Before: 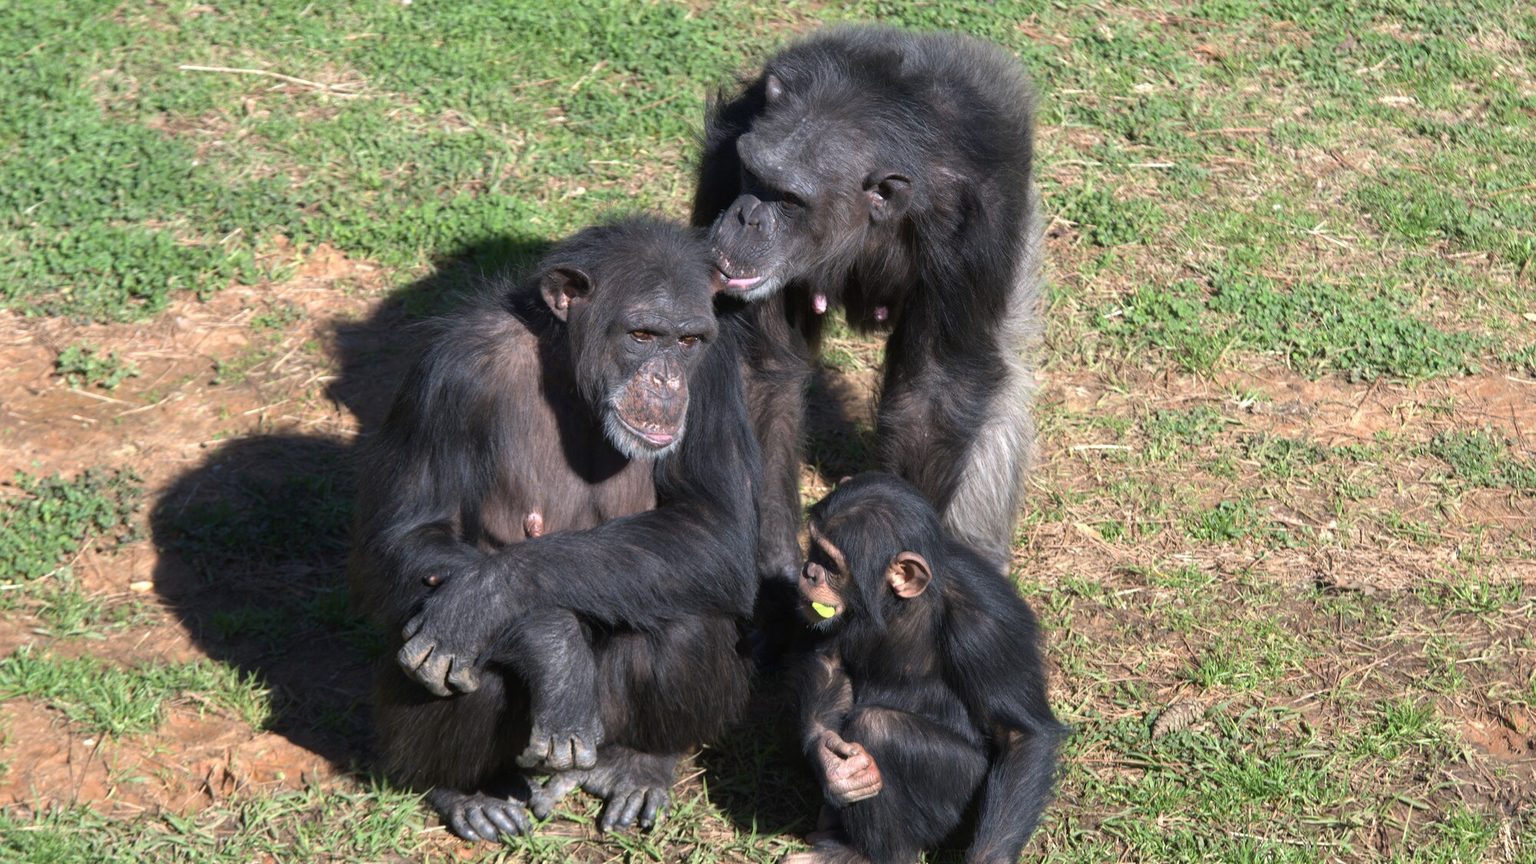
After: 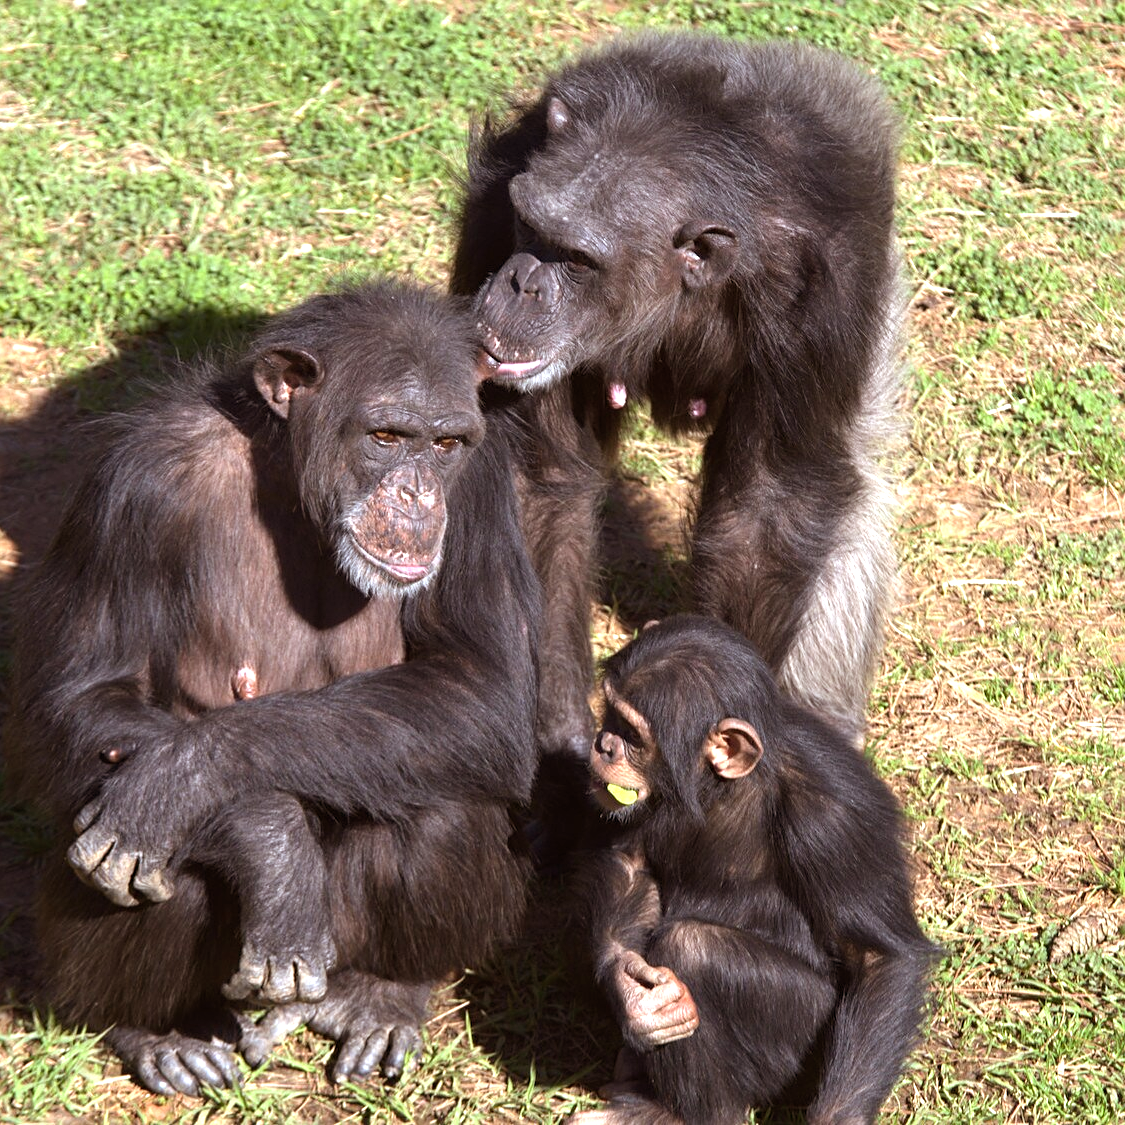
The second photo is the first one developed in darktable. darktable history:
crop and rotate: left 22.516%, right 21.234%
rgb levels: mode RGB, independent channels, levels [[0, 0.5, 1], [0, 0.521, 1], [0, 0.536, 1]]
sharpen: radius 2.529, amount 0.323
exposure: exposure 0.648 EV, compensate highlight preservation false
